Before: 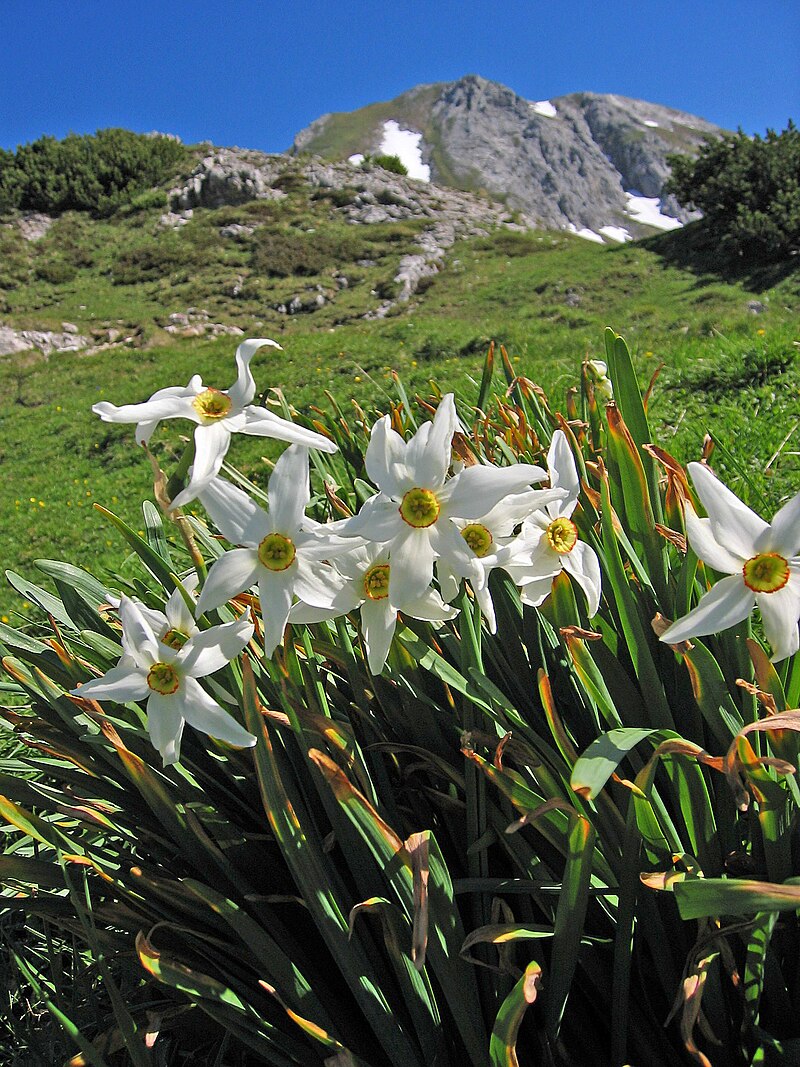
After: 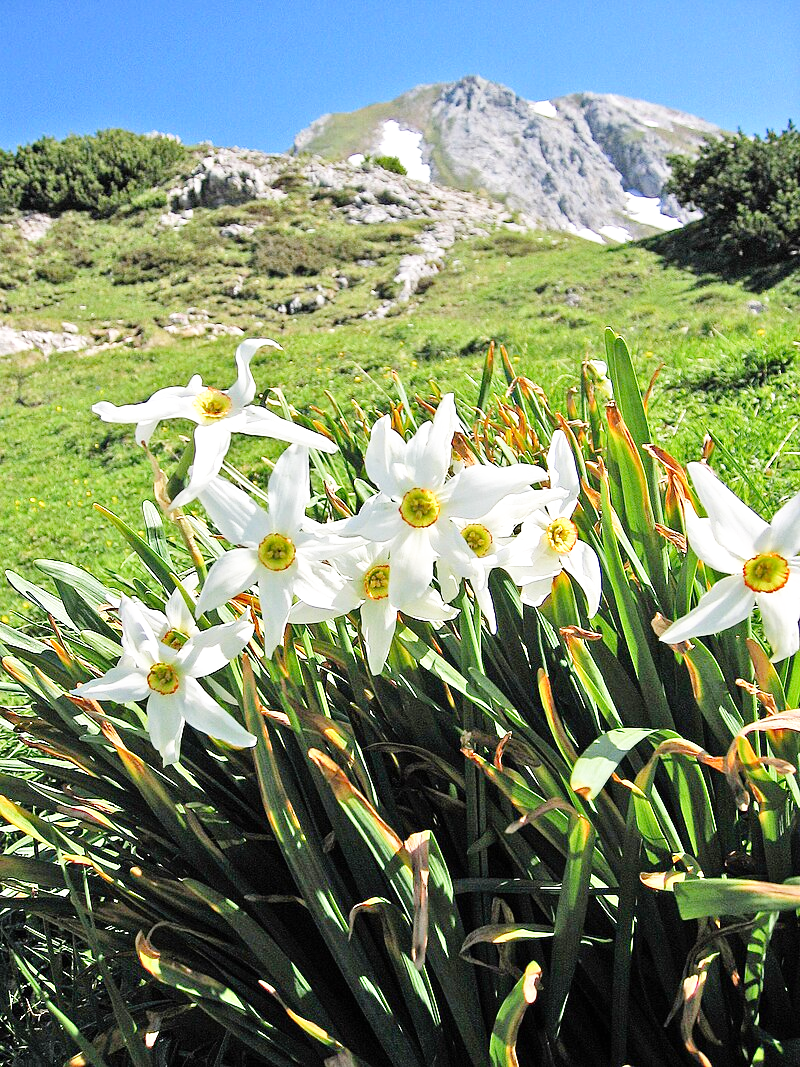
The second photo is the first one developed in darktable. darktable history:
exposure: black level correction 0, exposure 0.498 EV, compensate exposure bias true, compensate highlight preservation false
base curve: curves: ch0 [(0, 0) (0.008, 0.007) (0.022, 0.029) (0.048, 0.089) (0.092, 0.197) (0.191, 0.399) (0.275, 0.534) (0.357, 0.65) (0.477, 0.78) (0.542, 0.833) (0.799, 0.973) (1, 1)], preserve colors none
